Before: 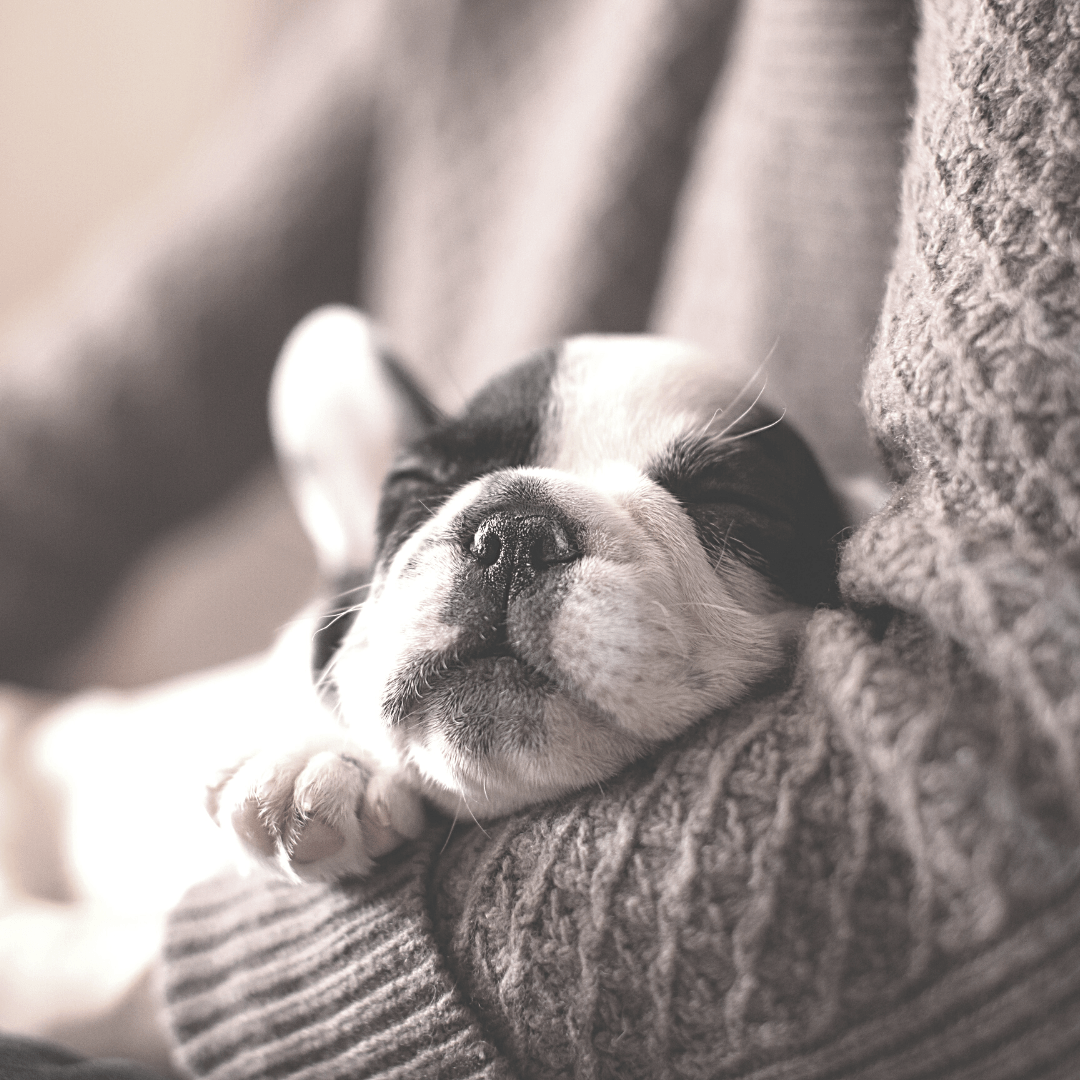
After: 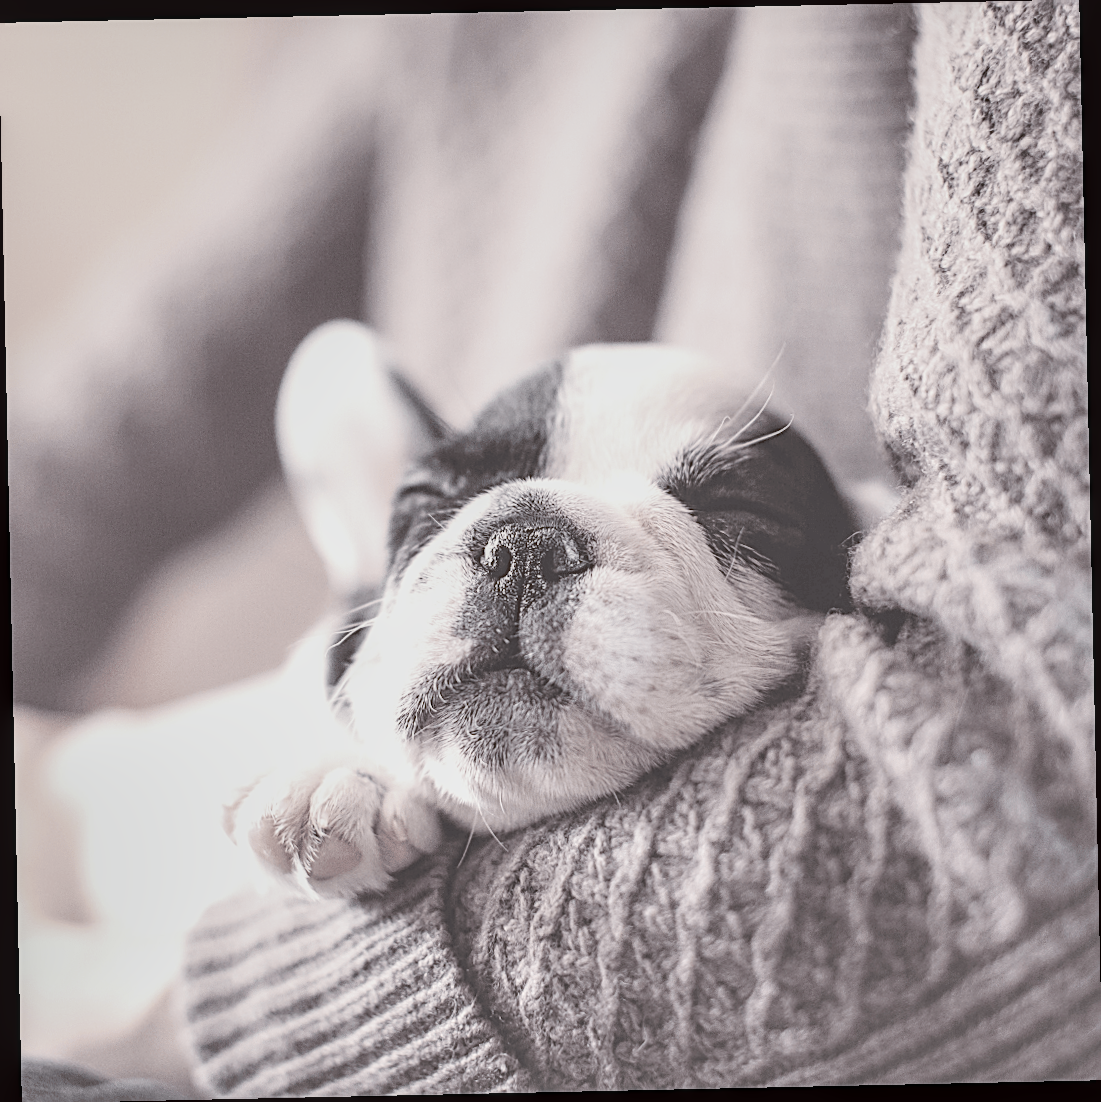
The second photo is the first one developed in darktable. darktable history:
crop and rotate: left 0.126%
rotate and perspective: rotation -1.24°, automatic cropping off
local contrast: detail 130%
color balance: lift [1, 1.015, 1.004, 0.985], gamma [1, 0.958, 0.971, 1.042], gain [1, 0.956, 0.977, 1.044]
exposure: black level correction 0, exposure 1.1 EV, compensate exposure bias true, compensate highlight preservation false
sharpen: on, module defaults
filmic rgb: black relative exposure -9.22 EV, white relative exposure 6.77 EV, hardness 3.07, contrast 1.05
